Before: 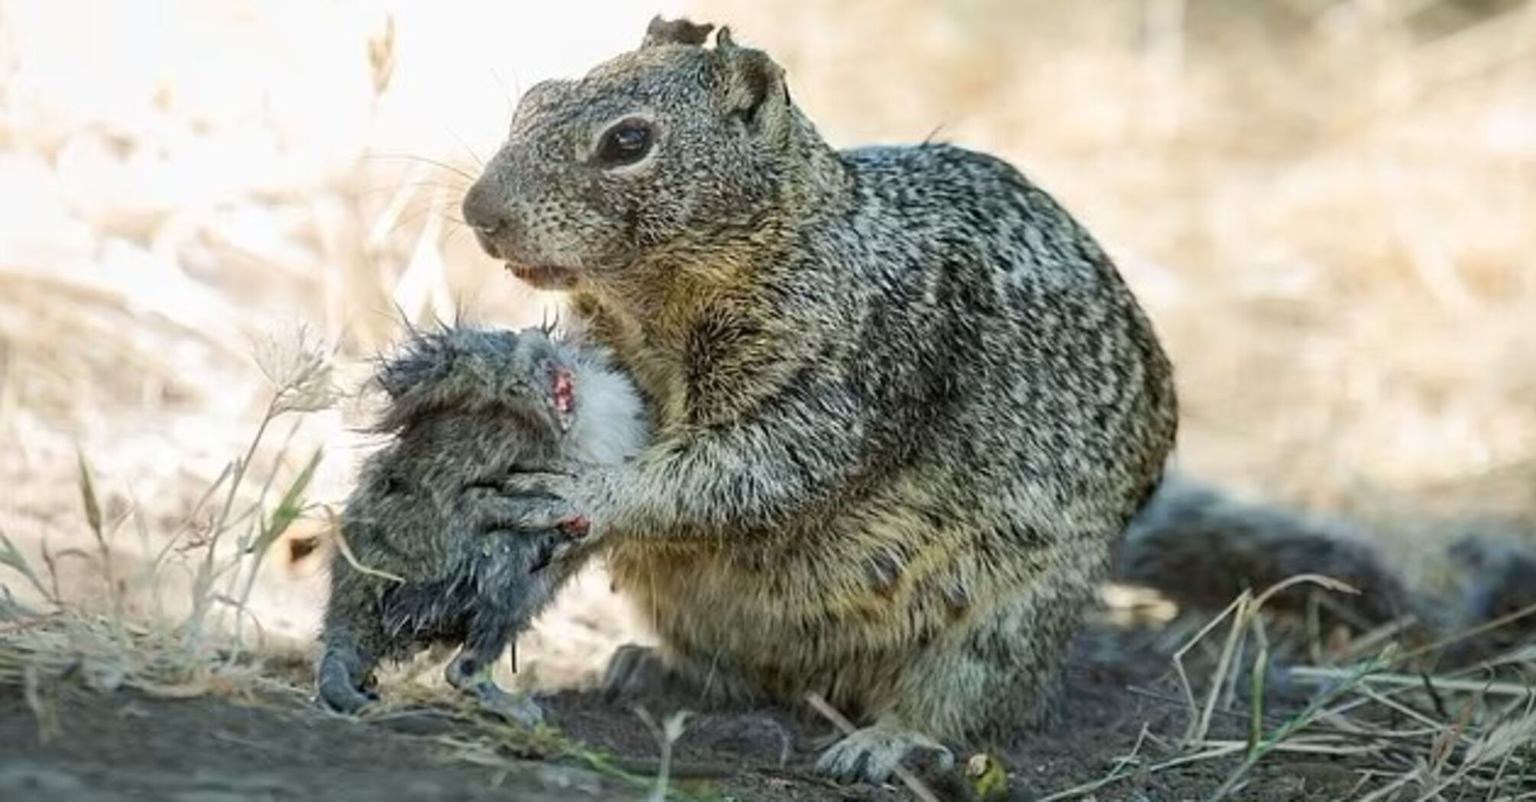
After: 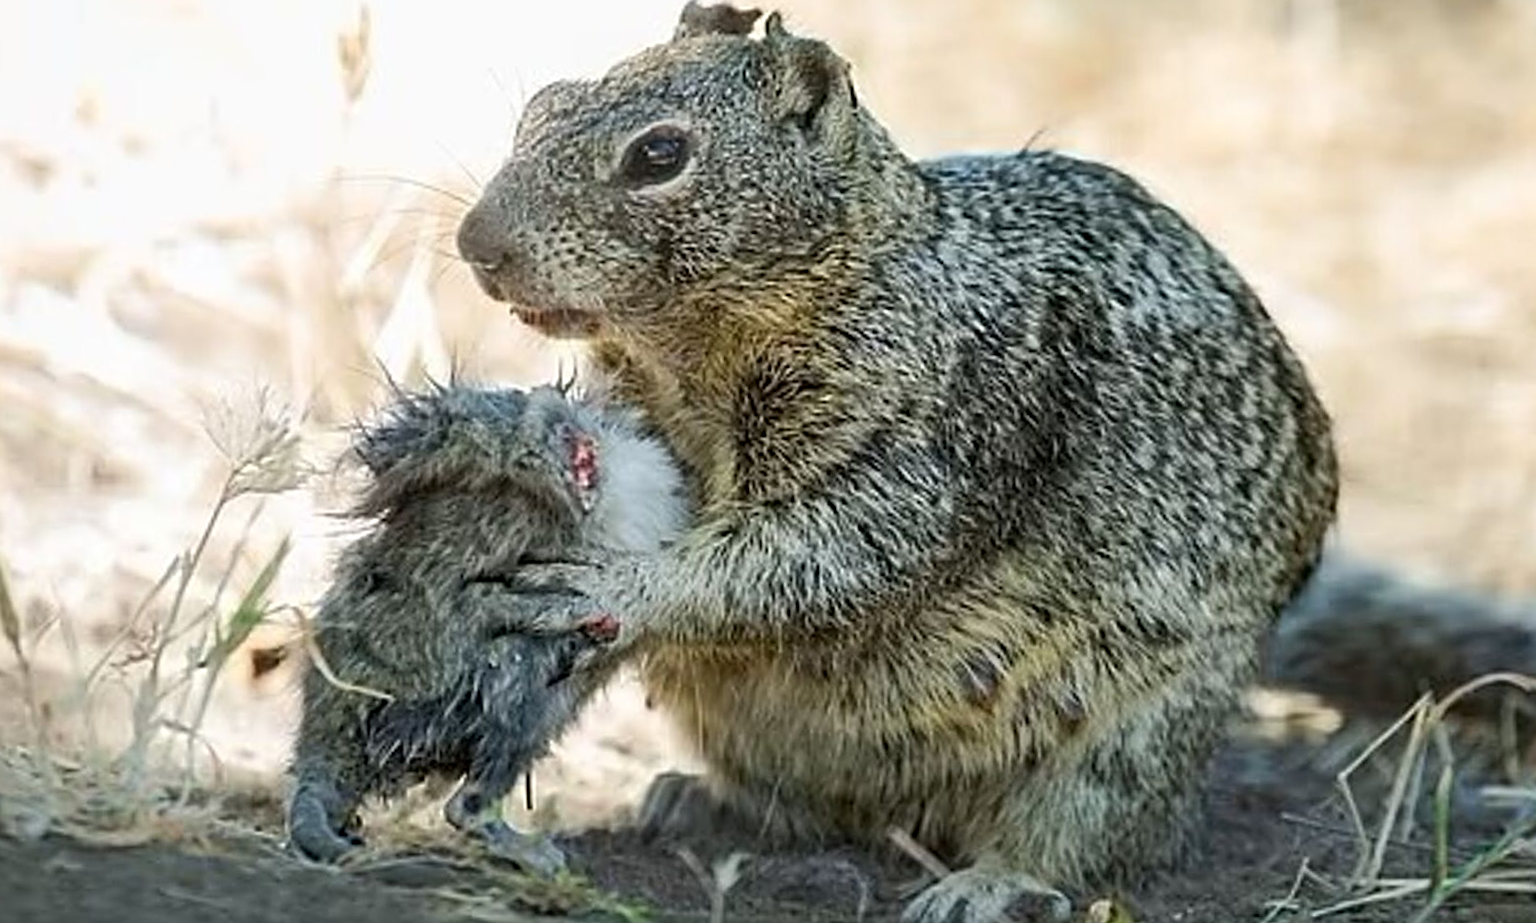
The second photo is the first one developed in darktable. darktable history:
sharpen: radius 2.535, amount 0.617
crop and rotate: angle 0.913°, left 4.371%, top 0.796%, right 11.63%, bottom 2.528%
